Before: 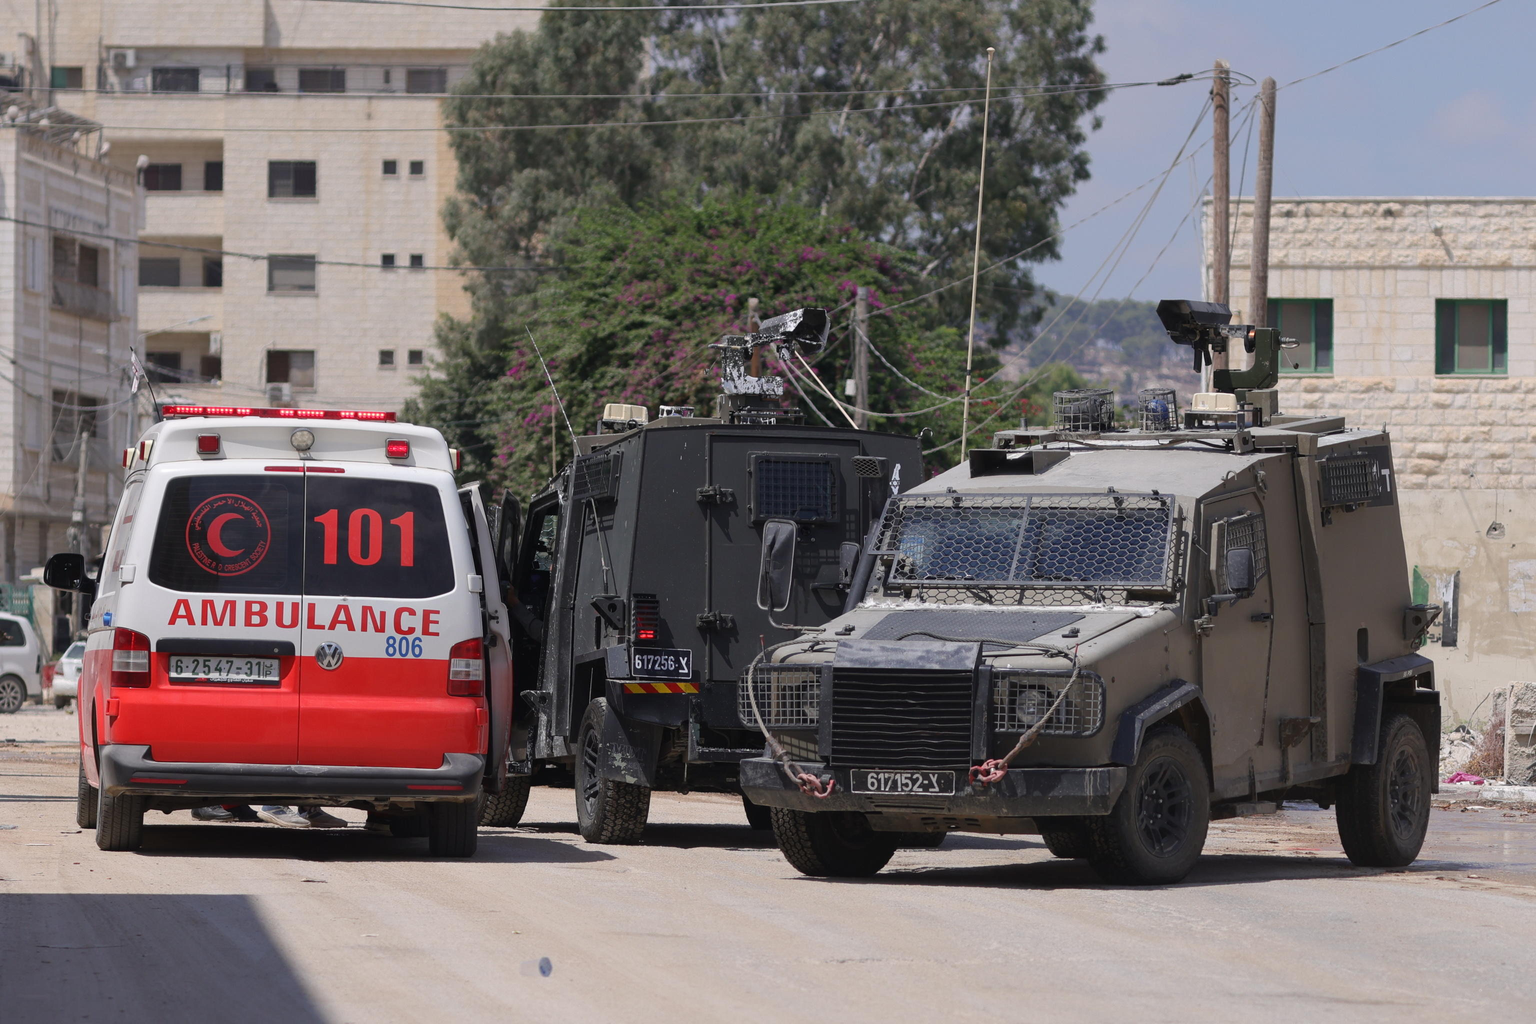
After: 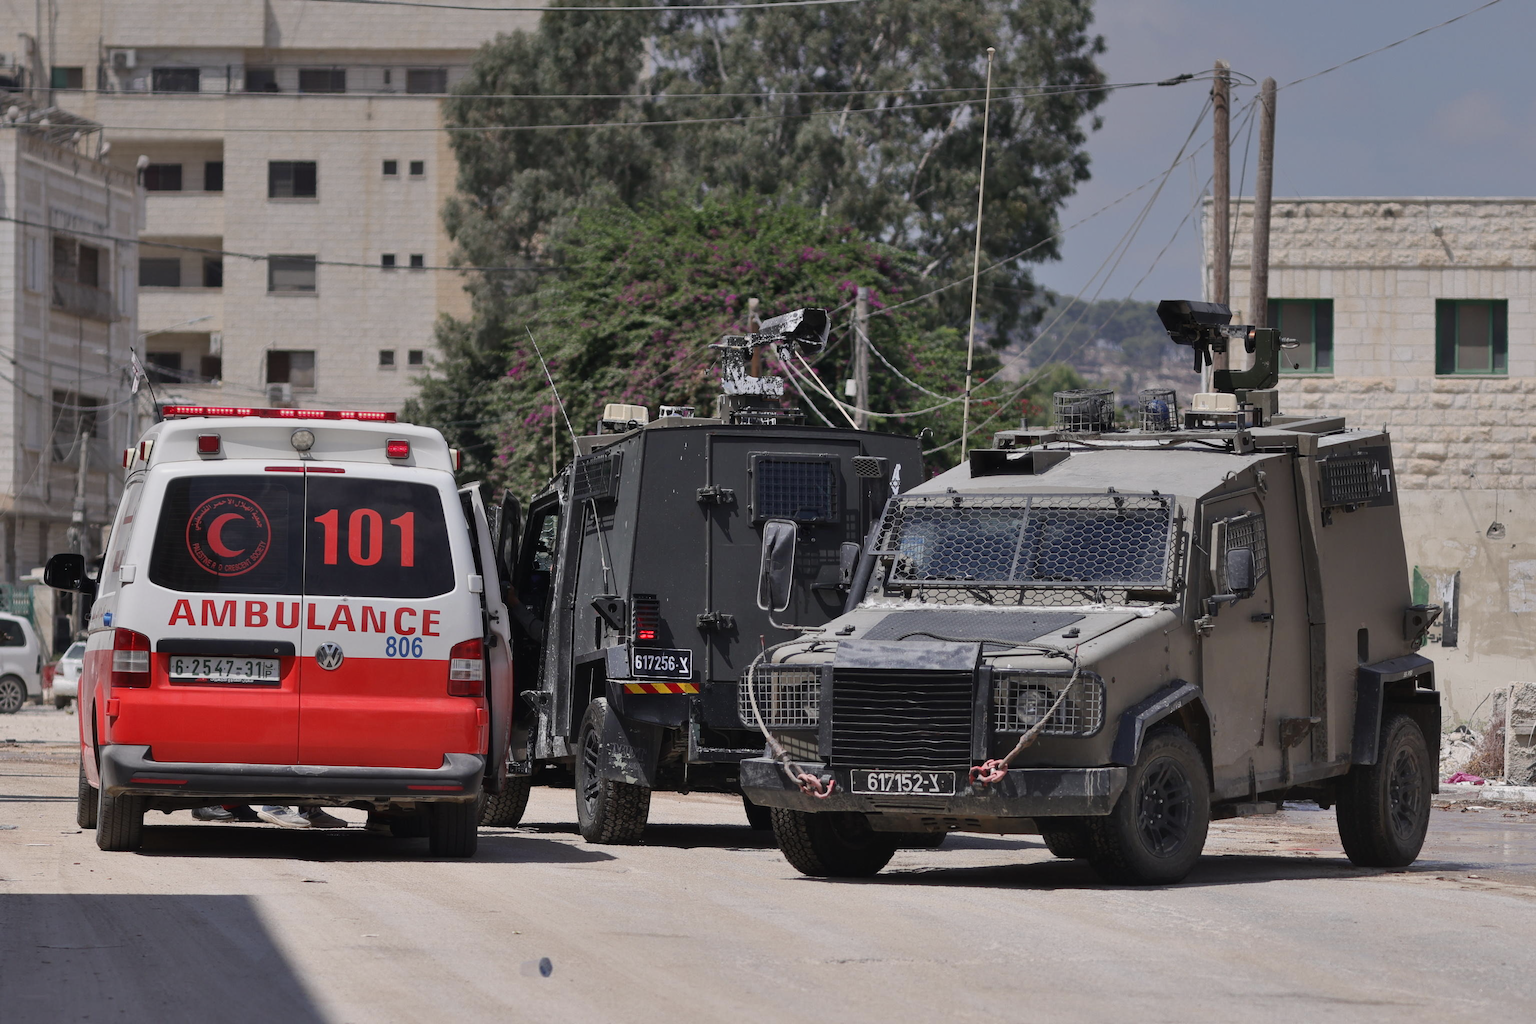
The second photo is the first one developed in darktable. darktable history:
graduated density: rotation -0.352°, offset 57.64
shadows and highlights: soften with gaussian
vibrance: vibrance 67%
contrast brightness saturation: contrast 0.11, saturation -0.17
